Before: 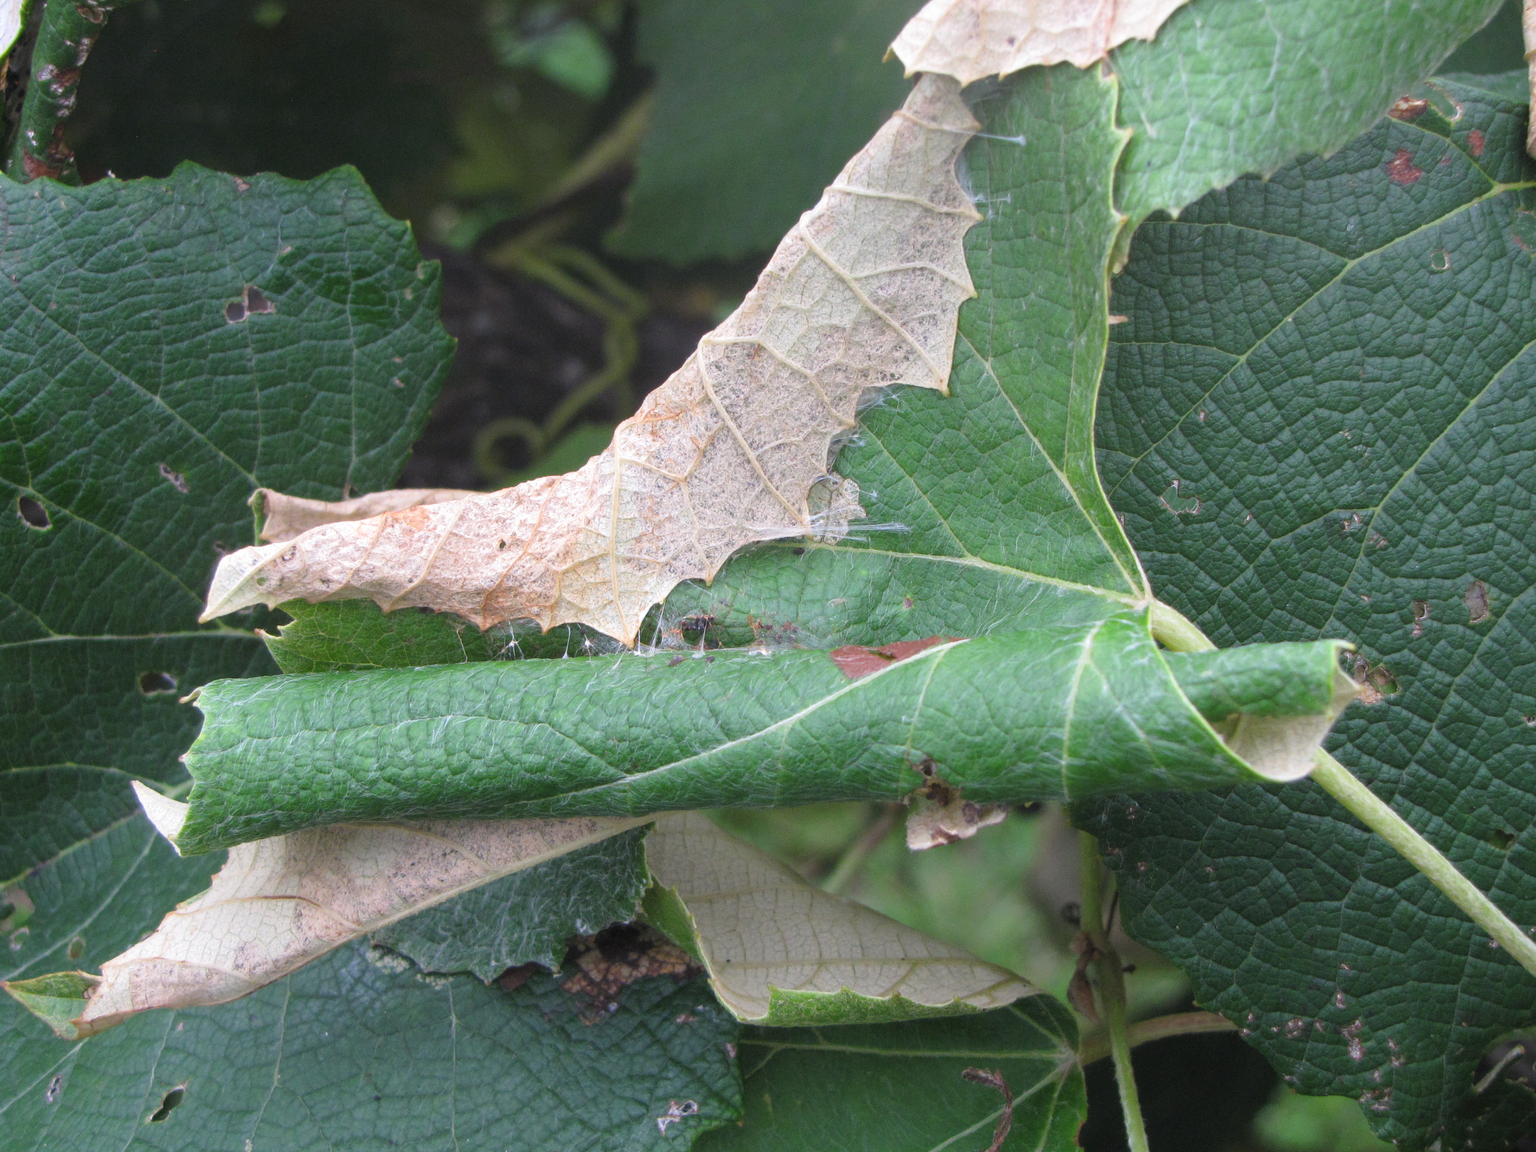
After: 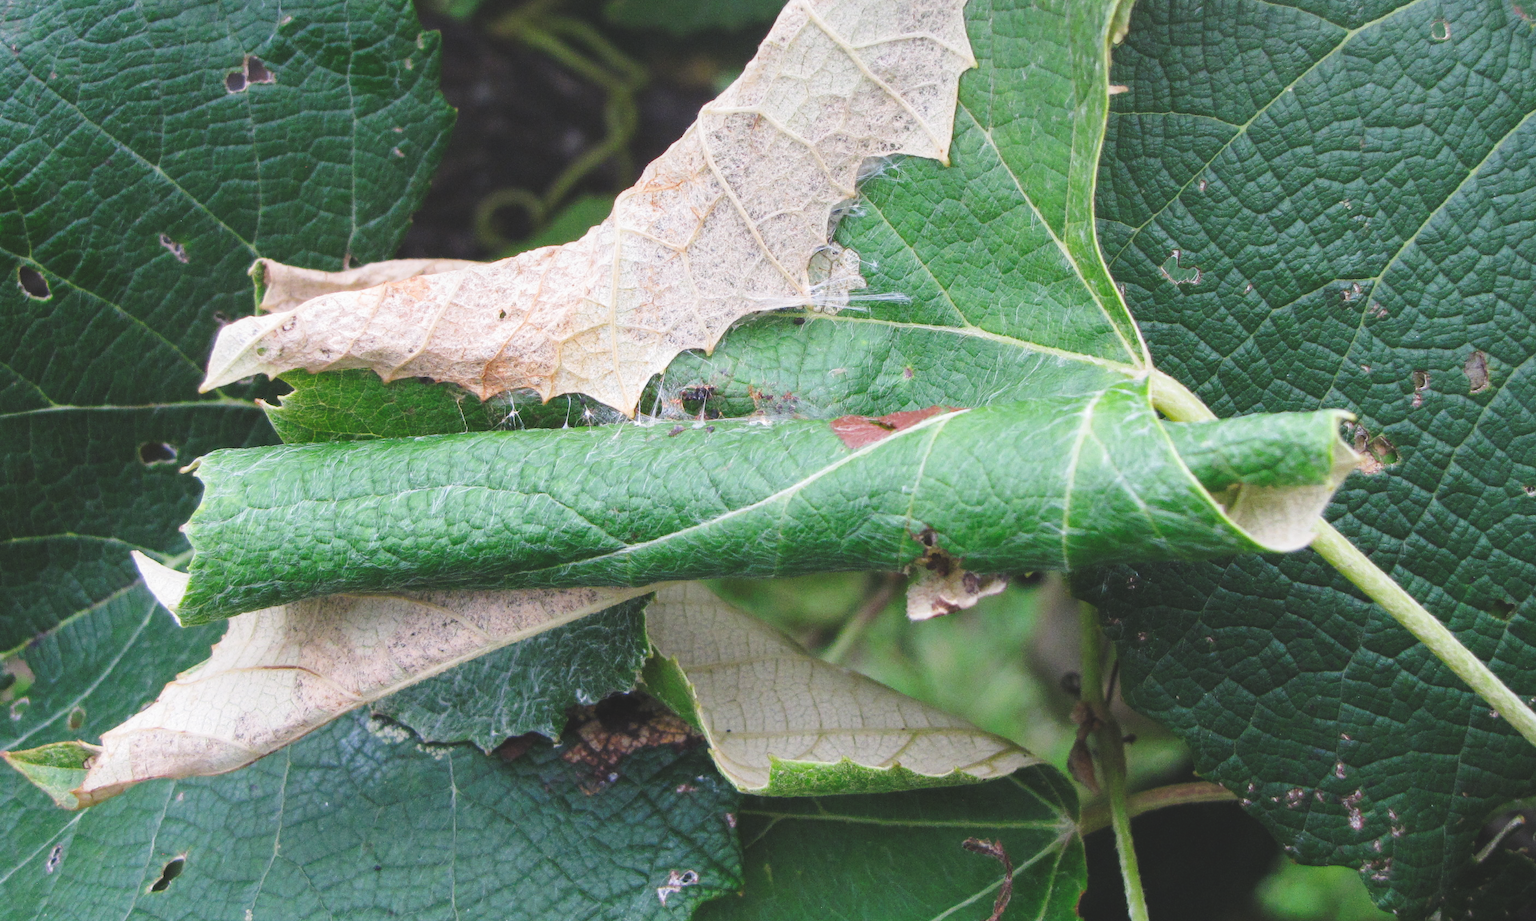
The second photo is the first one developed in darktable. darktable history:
tone curve: curves: ch0 [(0, 0) (0.003, 0.117) (0.011, 0.125) (0.025, 0.133) (0.044, 0.144) (0.069, 0.152) (0.1, 0.167) (0.136, 0.186) (0.177, 0.21) (0.224, 0.244) (0.277, 0.295) (0.335, 0.357) (0.399, 0.445) (0.468, 0.531) (0.543, 0.629) (0.623, 0.716) (0.709, 0.803) (0.801, 0.876) (0.898, 0.939) (1, 1)], preserve colors none
crop and rotate: top 19.998%
local contrast: highlights 61%, shadows 106%, detail 107%, midtone range 0.529
